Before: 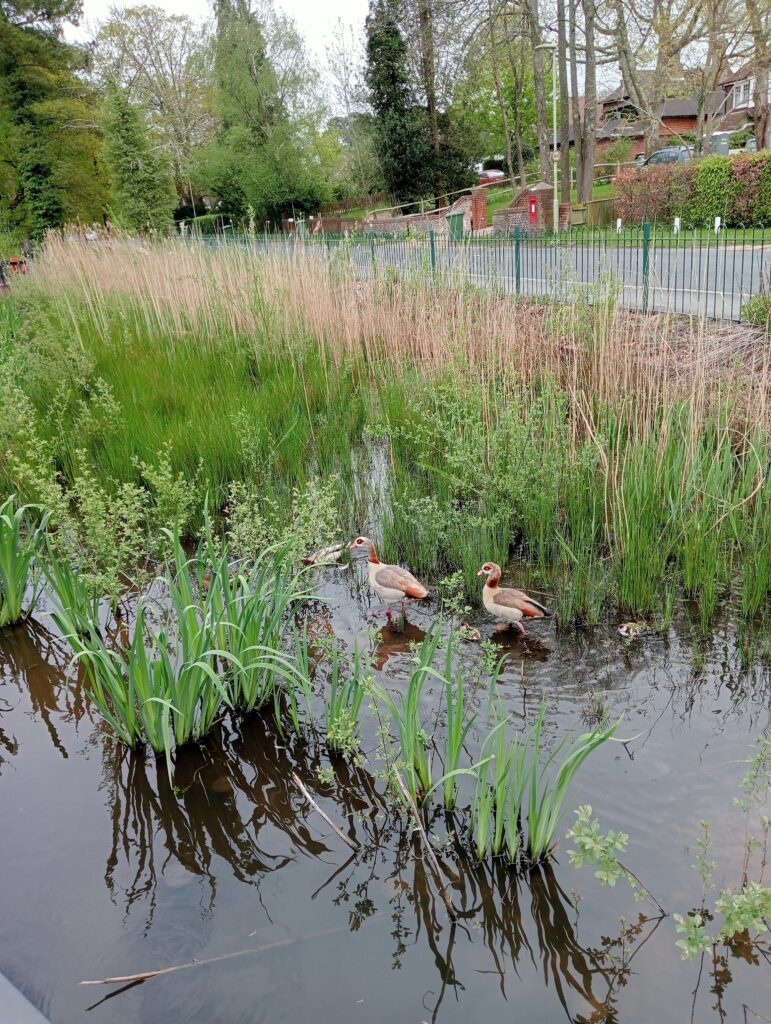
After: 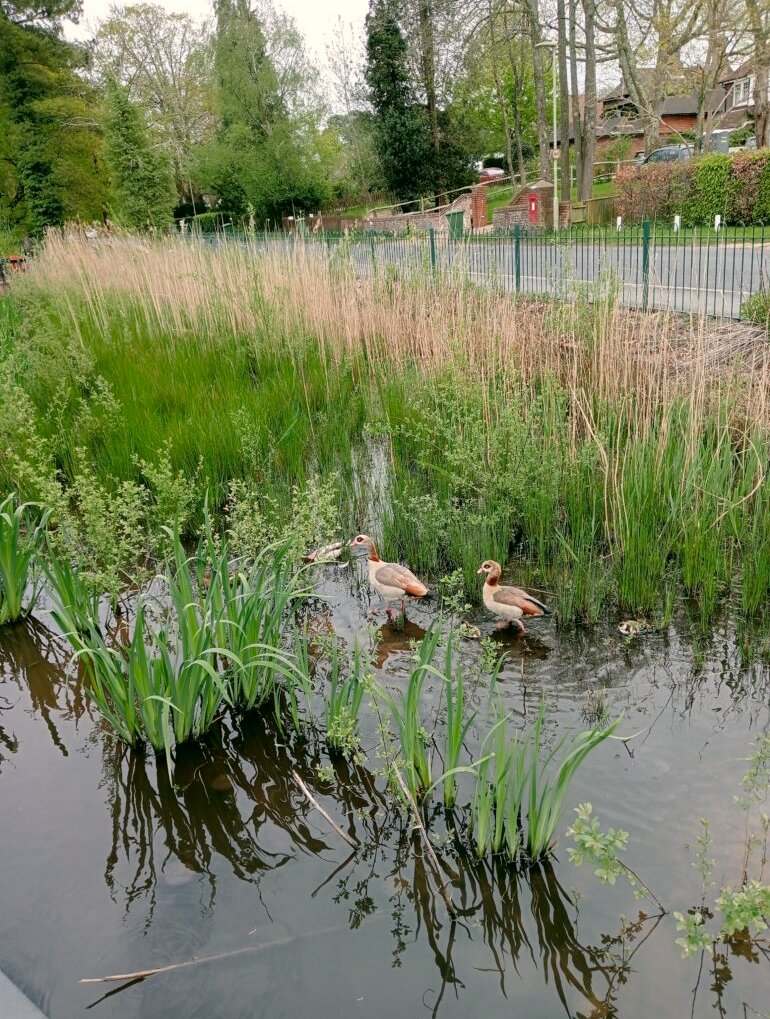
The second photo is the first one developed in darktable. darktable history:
color correction: highlights a* 4.22, highlights b* 4.97, shadows a* -7.27, shadows b* 4.76
crop: top 0.228%, bottom 0.2%
color zones: curves: ch0 [(0.25, 0.5) (0.636, 0.25) (0.75, 0.5)]
